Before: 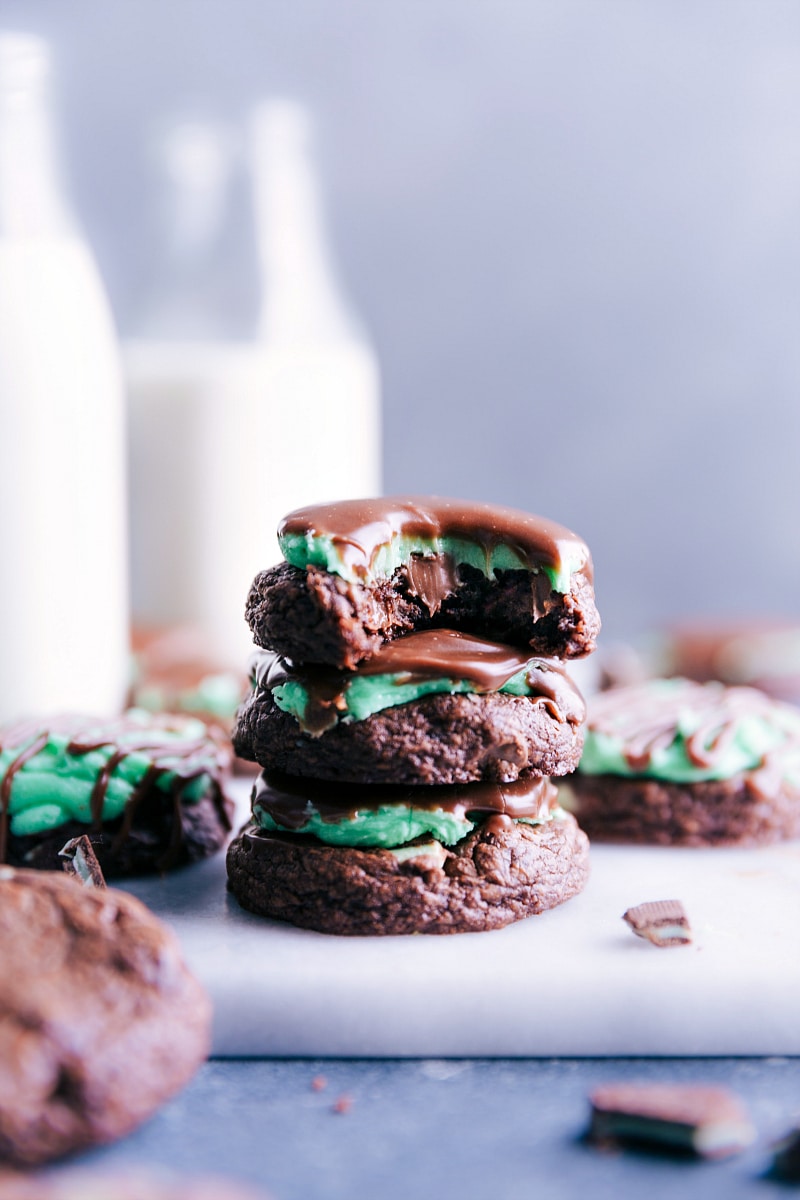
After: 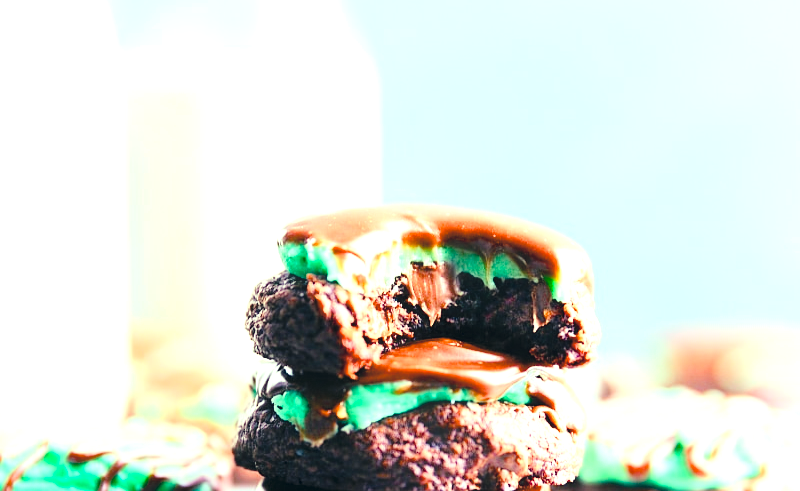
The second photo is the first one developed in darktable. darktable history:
contrast brightness saturation: contrast 0.099, brightness 0.311, saturation 0.147
tone equalizer: -8 EV -0.736 EV, -7 EV -0.698 EV, -6 EV -0.561 EV, -5 EV -0.369 EV, -3 EV 0.389 EV, -2 EV 0.6 EV, -1 EV 0.675 EV, +0 EV 0.742 EV
crop and rotate: top 24.331%, bottom 34.719%
color balance rgb: highlights gain › luminance 15.268%, highlights gain › chroma 6.944%, highlights gain › hue 127.88°, perceptual saturation grading › global saturation 20%, perceptual saturation grading › highlights -25.073%, perceptual saturation grading › shadows 49.28%, perceptual brilliance grading › global brilliance 10.485%, perceptual brilliance grading › shadows 15.665%, saturation formula JzAzBz (2021)
contrast equalizer: y [[0.6 ×6], [0.55 ×6], [0 ×6], [0 ×6], [0 ×6]], mix -0.315
color correction: highlights a* 5.37, highlights b* 5.3, shadows a* -4, shadows b* -5.21
